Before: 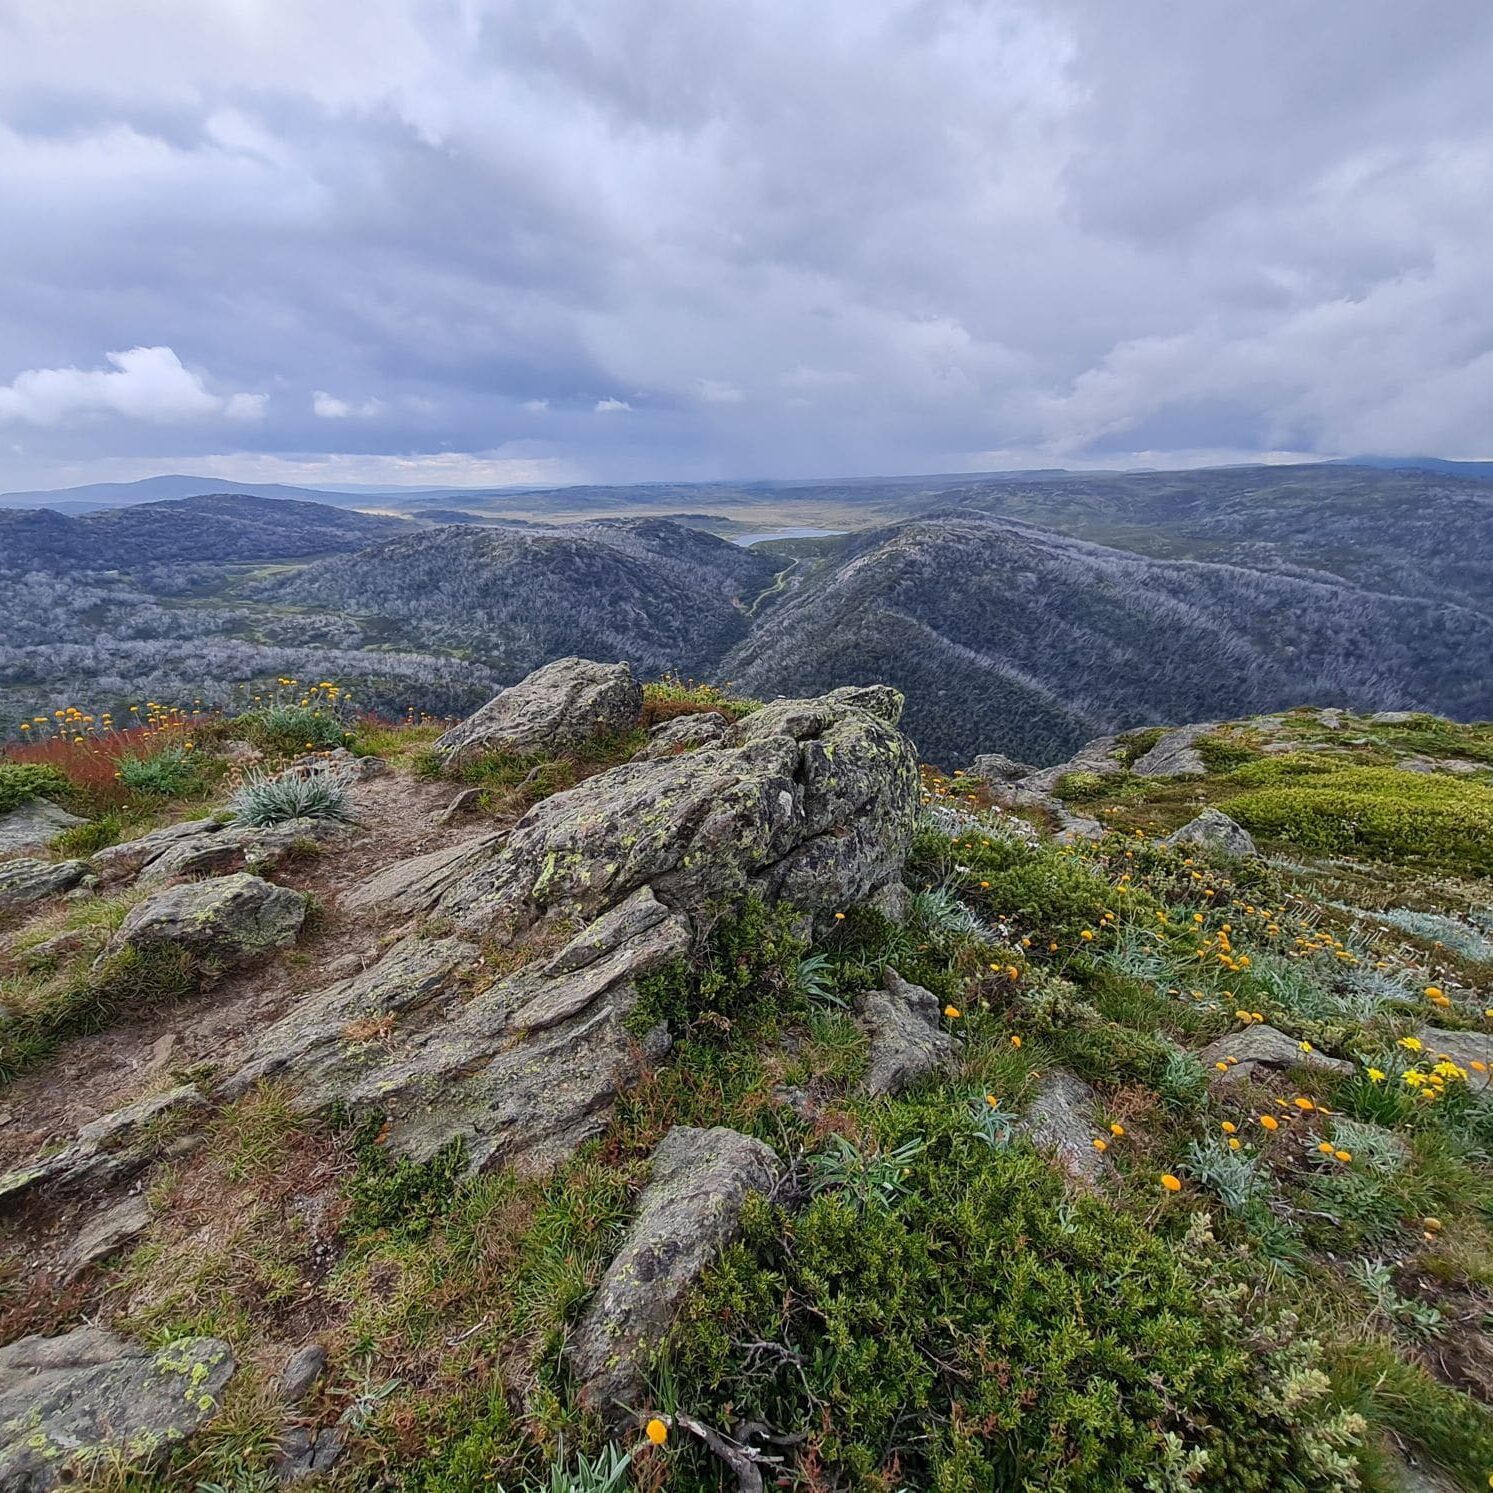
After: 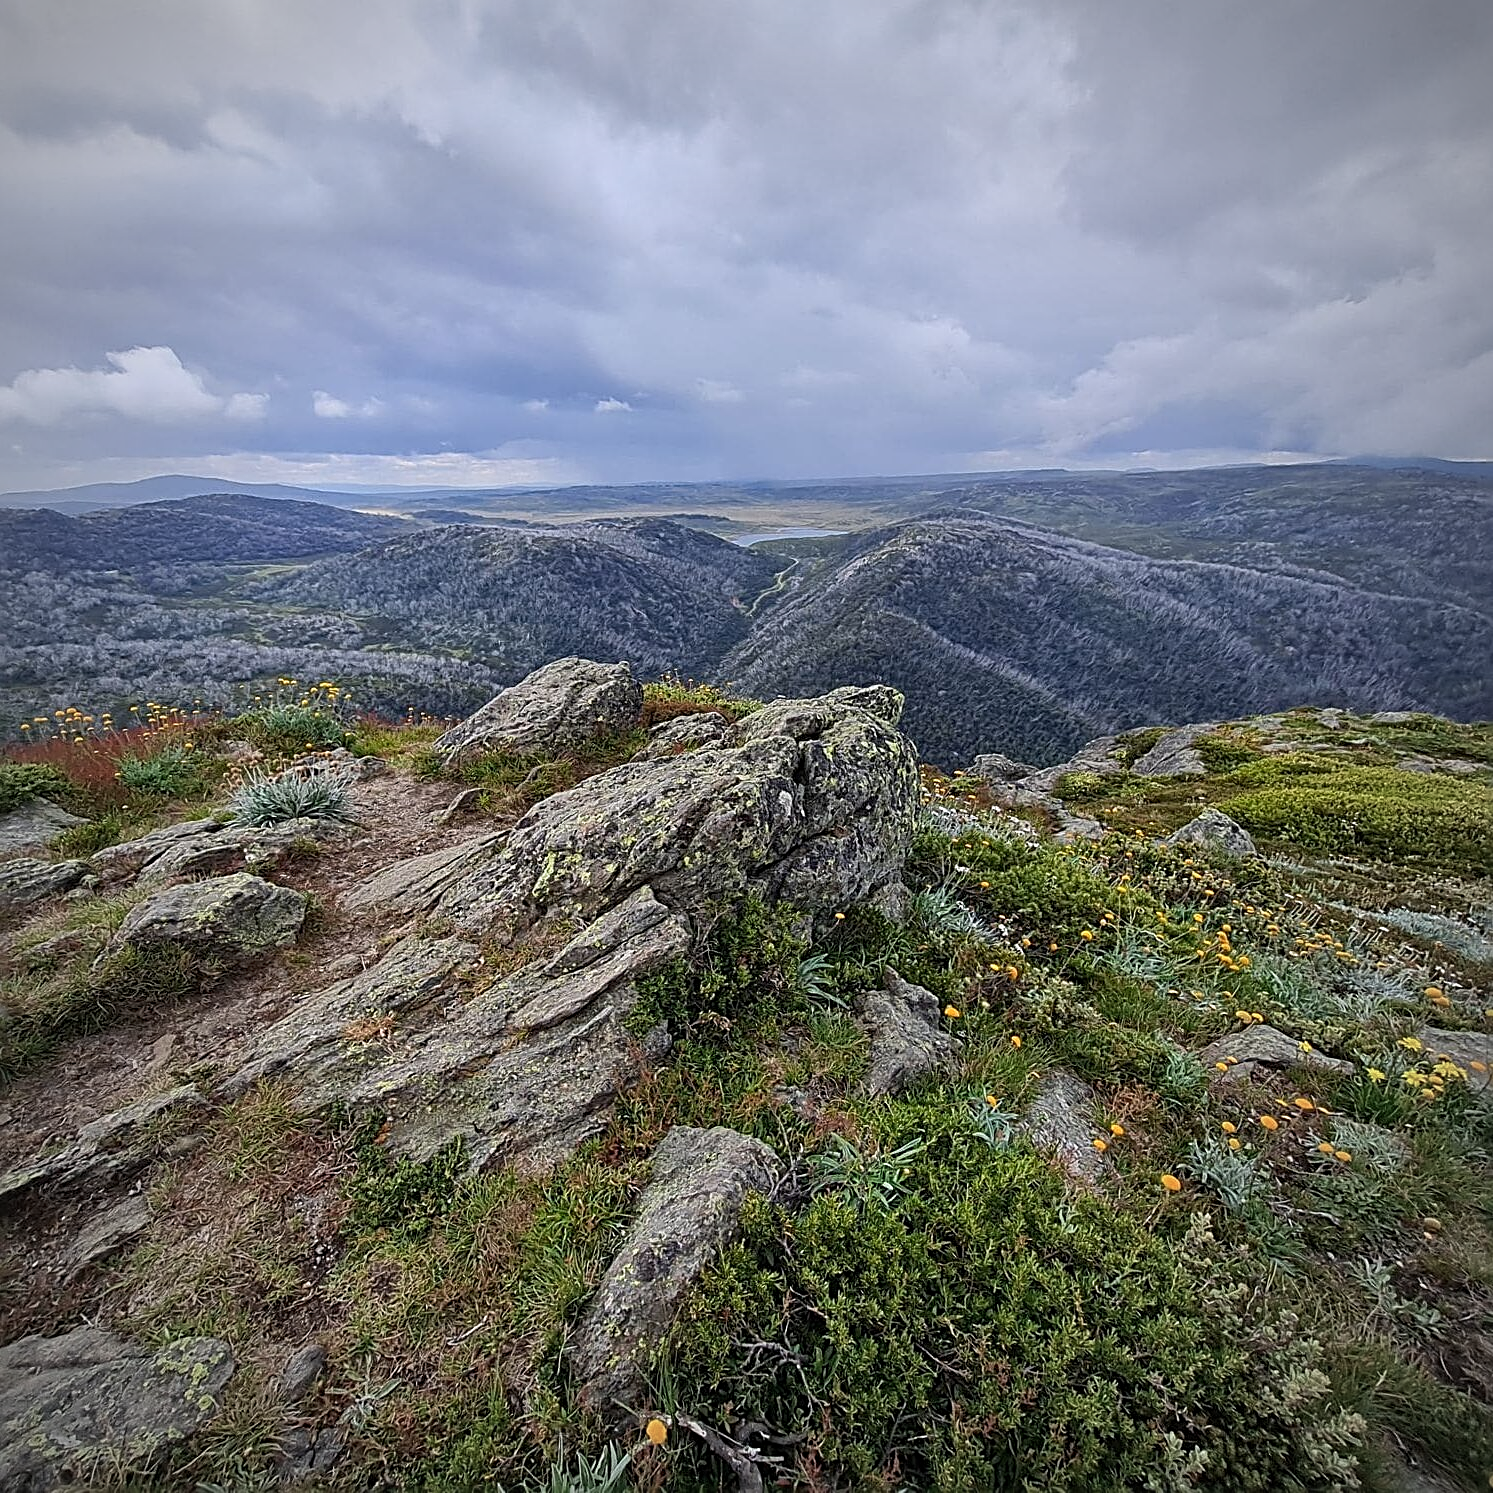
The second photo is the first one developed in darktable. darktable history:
vignetting: fall-off start 67.34%, fall-off radius 68.29%, brightness -0.531, saturation -0.506, automatic ratio true
sharpen: radius 2.659, amount 0.666
